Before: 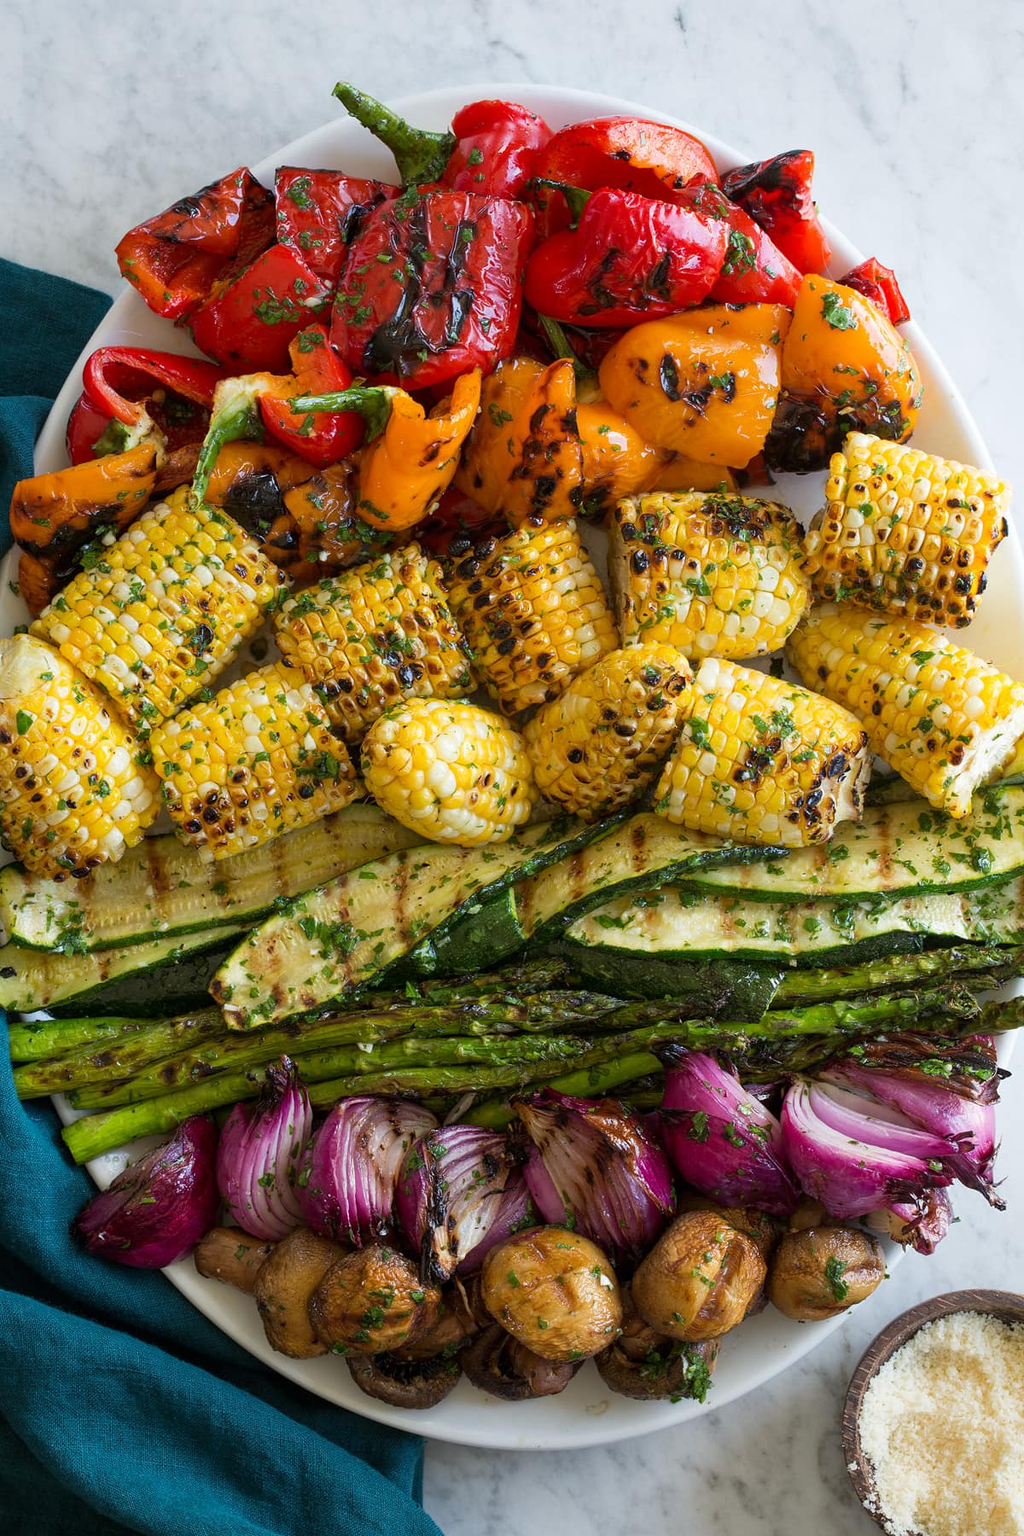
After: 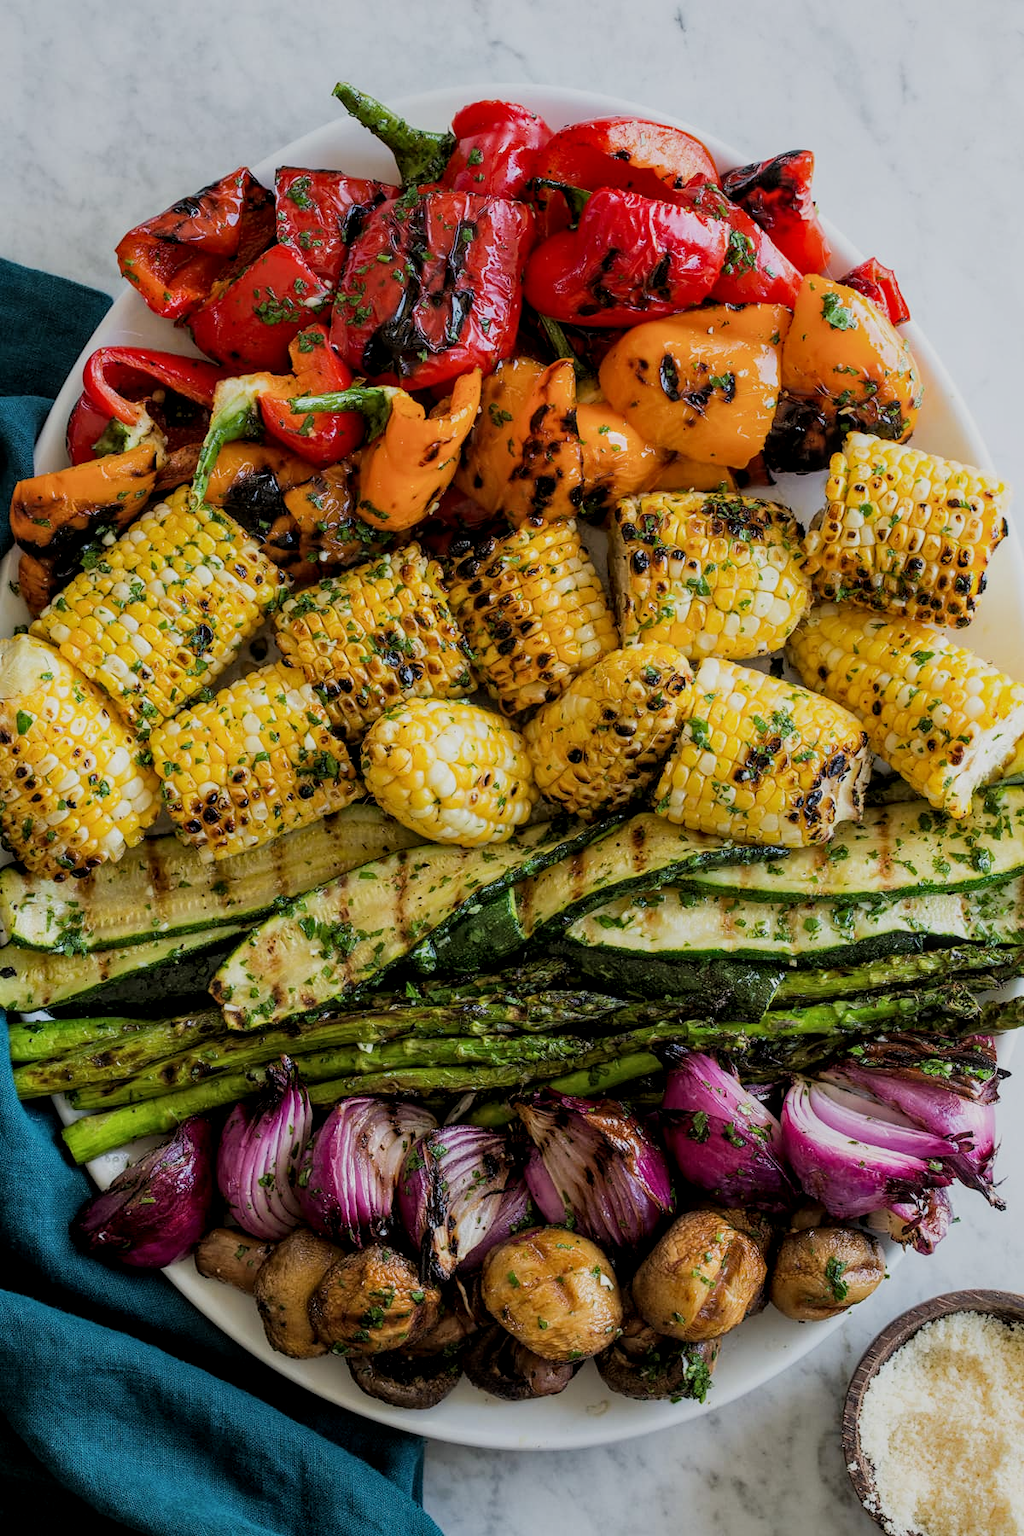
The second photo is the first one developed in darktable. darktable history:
local contrast: on, module defaults
filmic rgb: black relative exposure -7.65 EV, white relative exposure 4.56 EV, hardness 3.61, contrast 1.05
white balance: emerald 1
